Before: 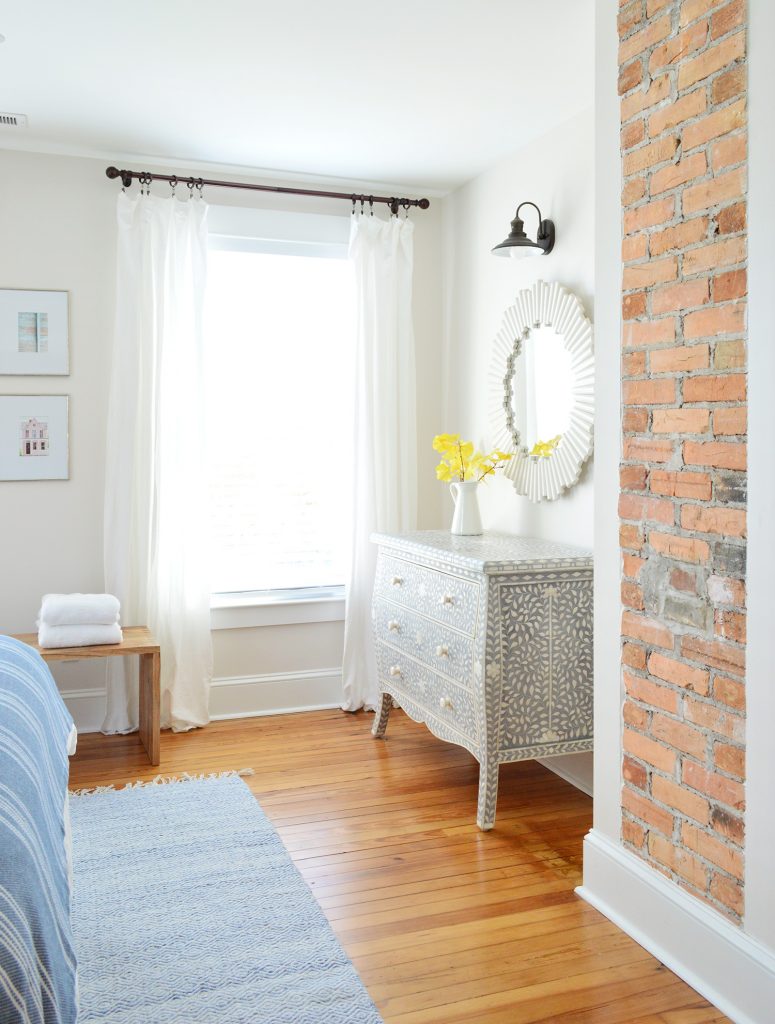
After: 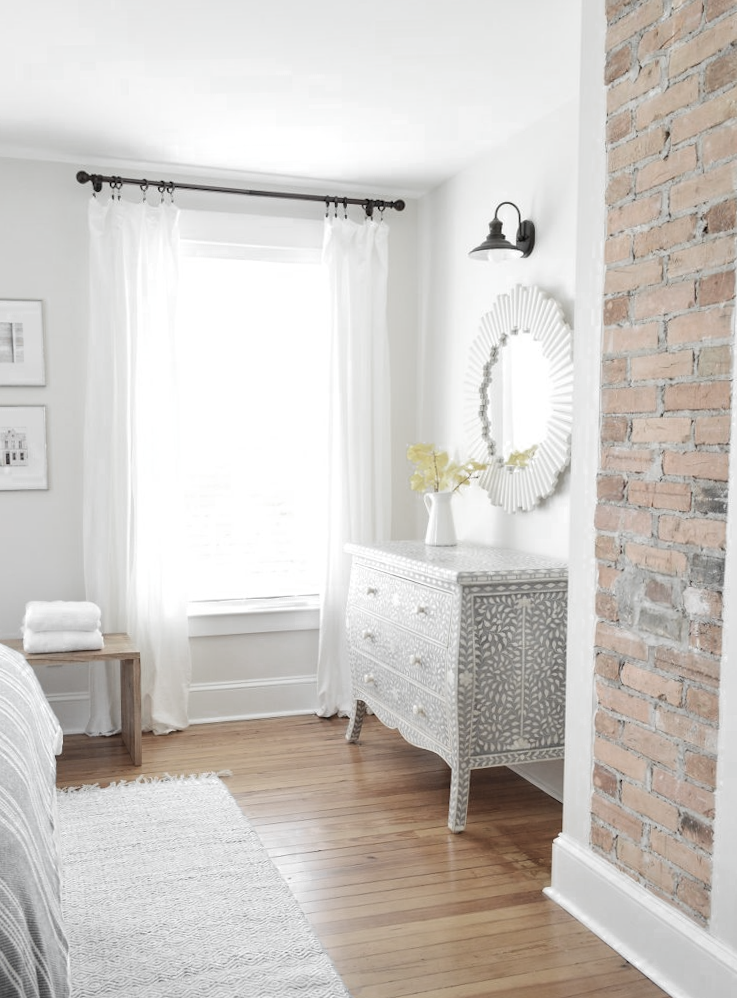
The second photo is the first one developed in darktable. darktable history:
color zones: curves: ch0 [(0, 0.613) (0.01, 0.613) (0.245, 0.448) (0.498, 0.529) (0.642, 0.665) (0.879, 0.777) (0.99, 0.613)]; ch1 [(0, 0.035) (0.121, 0.189) (0.259, 0.197) (0.415, 0.061) (0.589, 0.022) (0.732, 0.022) (0.857, 0.026) (0.991, 0.053)]
rotate and perspective: rotation 0.074°, lens shift (vertical) 0.096, lens shift (horizontal) -0.041, crop left 0.043, crop right 0.952, crop top 0.024, crop bottom 0.979
